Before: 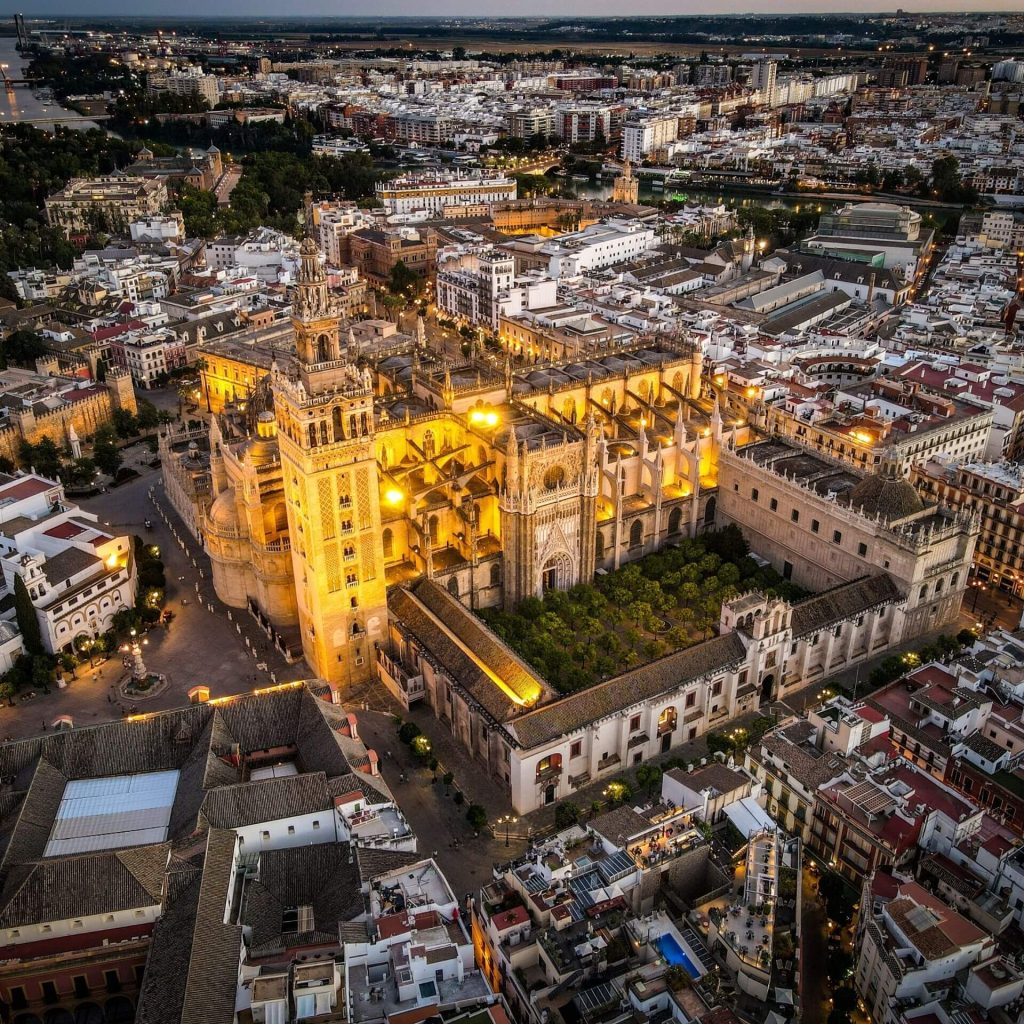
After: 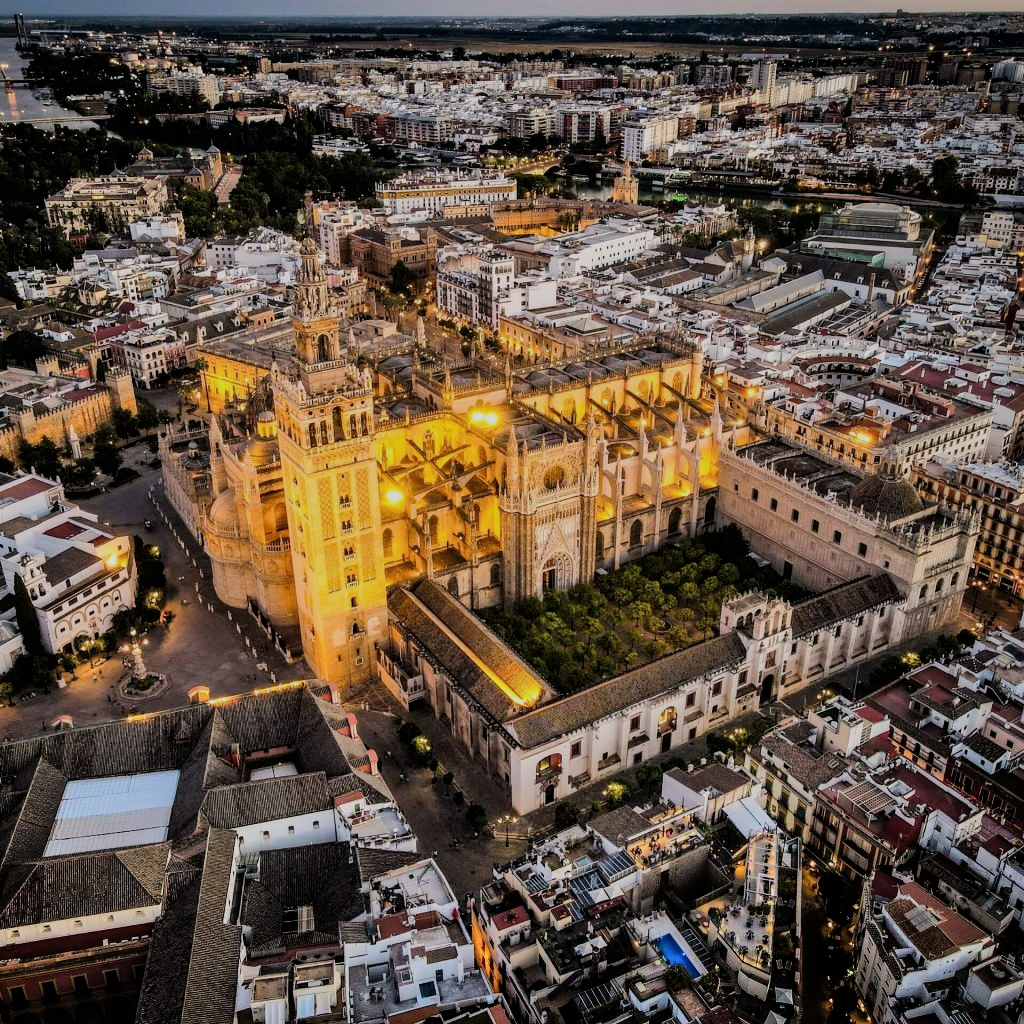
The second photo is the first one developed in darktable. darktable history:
shadows and highlights: soften with gaussian
filmic rgb: black relative exposure -7.65 EV, white relative exposure 4.56 EV, hardness 3.61, contrast 1.05
